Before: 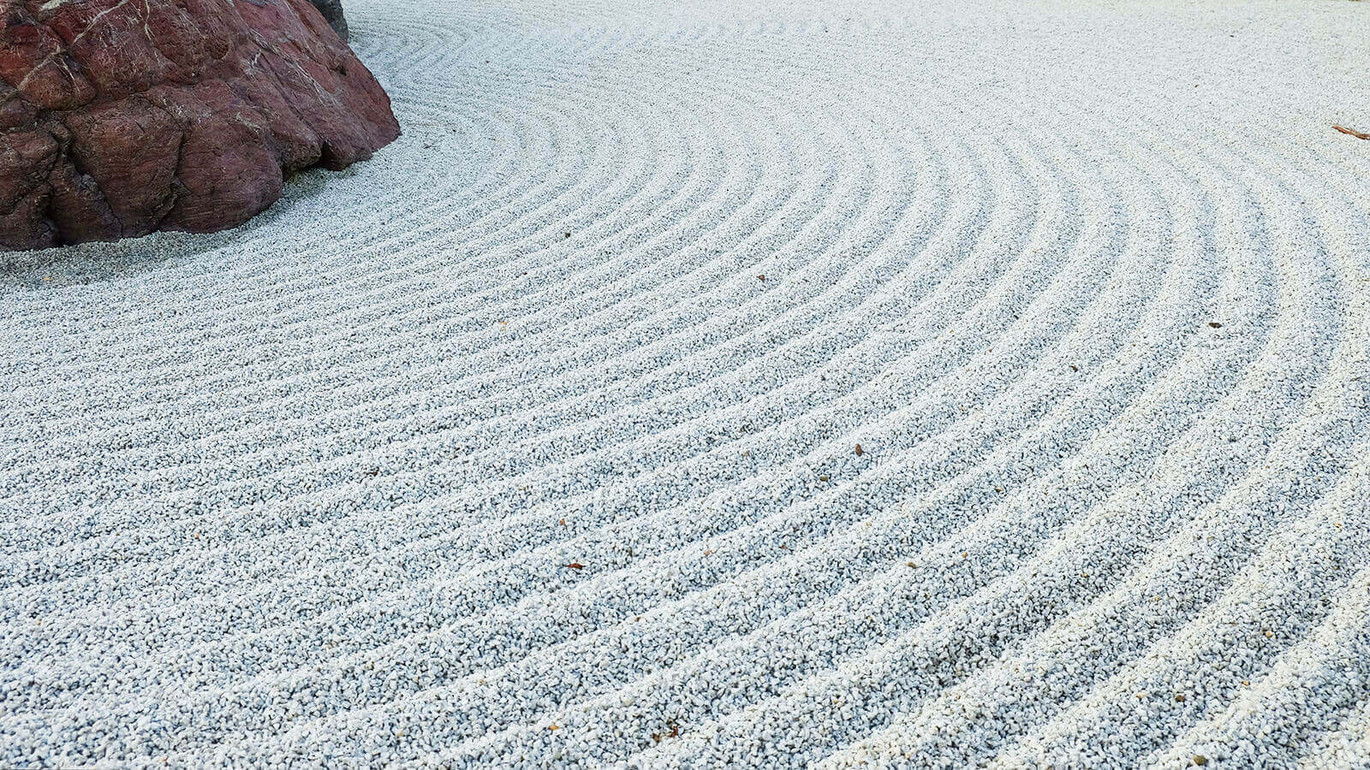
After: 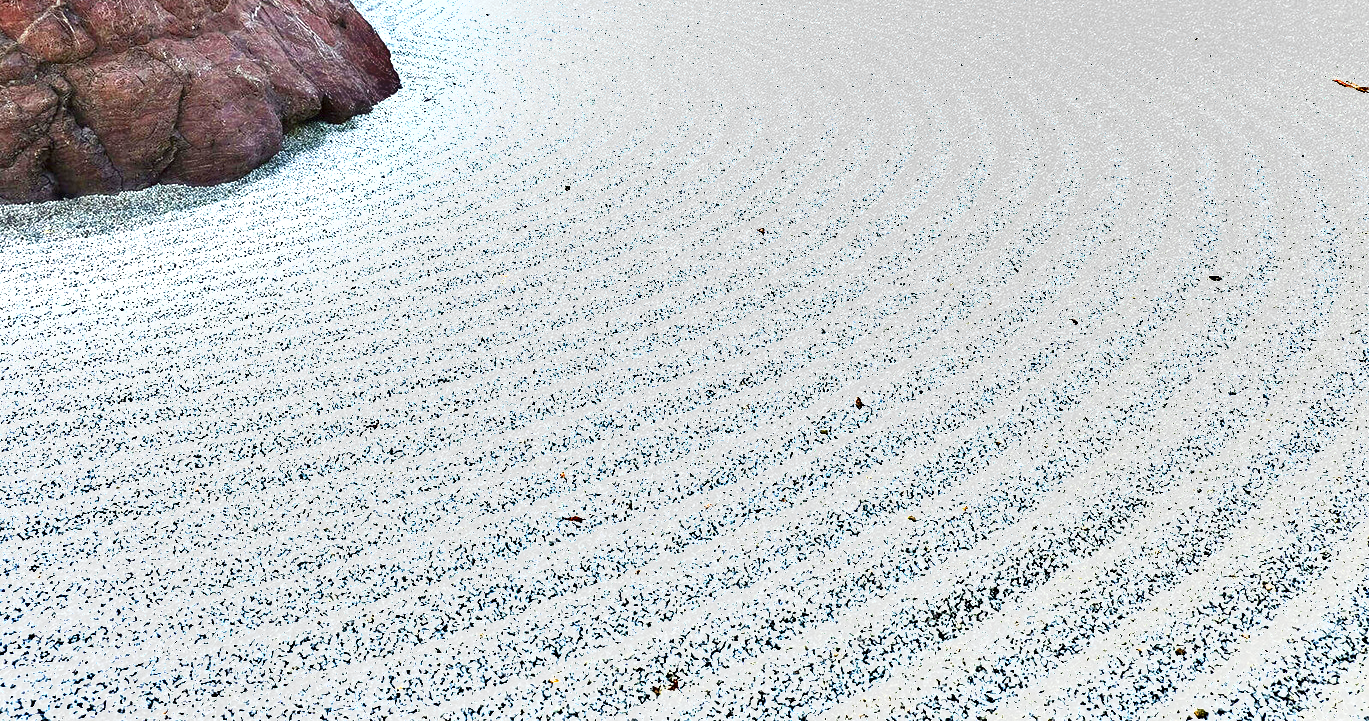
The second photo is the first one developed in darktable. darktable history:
crop and rotate: top 6.244%
exposure: black level correction 0, exposure 1.449 EV, compensate highlight preservation false
shadows and highlights: shadows 52.55, soften with gaussian
